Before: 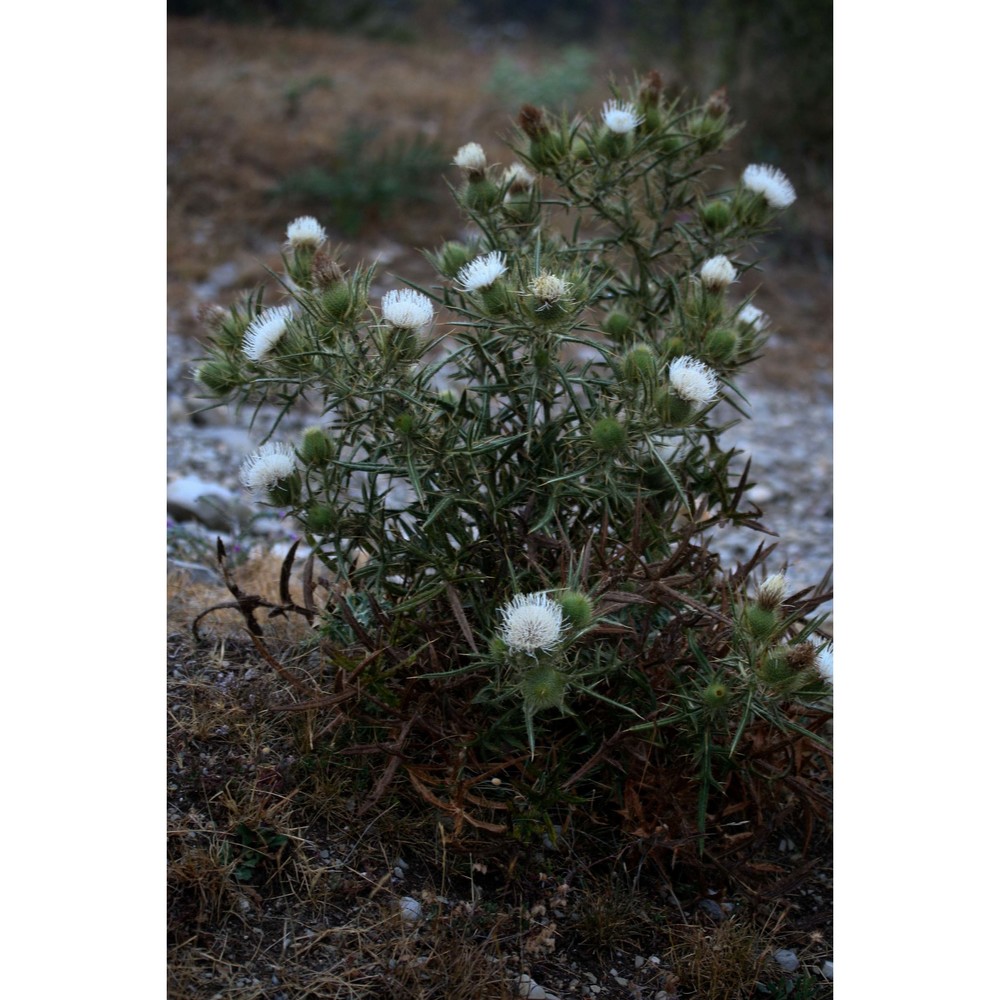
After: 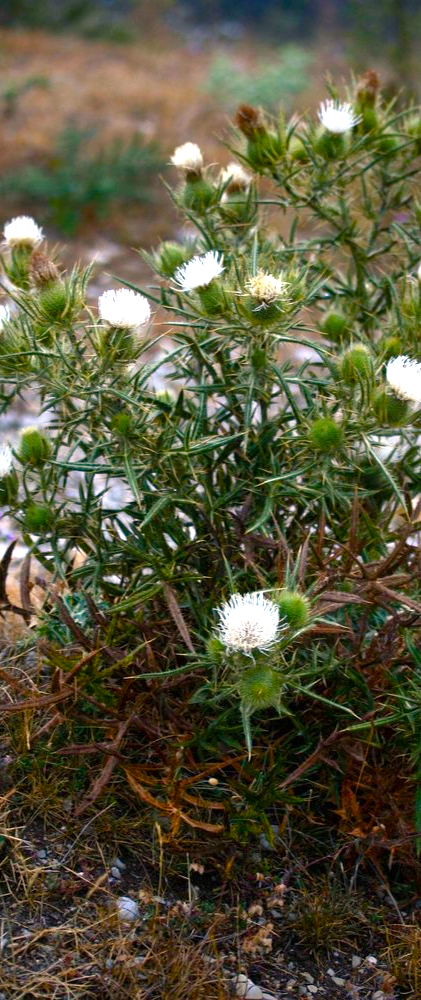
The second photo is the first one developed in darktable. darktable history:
crop: left 28.315%, right 29.487%
color balance rgb: shadows lift › chroma 0.712%, shadows lift › hue 110.18°, highlights gain › chroma 3.802%, highlights gain › hue 59.27°, global offset › hue 172°, linear chroma grading › global chroma 9.12%, perceptual saturation grading › global saturation 34.878%, perceptual saturation grading › highlights -25.473%, perceptual saturation grading › shadows 49.982%, global vibrance 15.042%
exposure: black level correction 0, exposure 1.283 EV, compensate exposure bias true, compensate highlight preservation false
